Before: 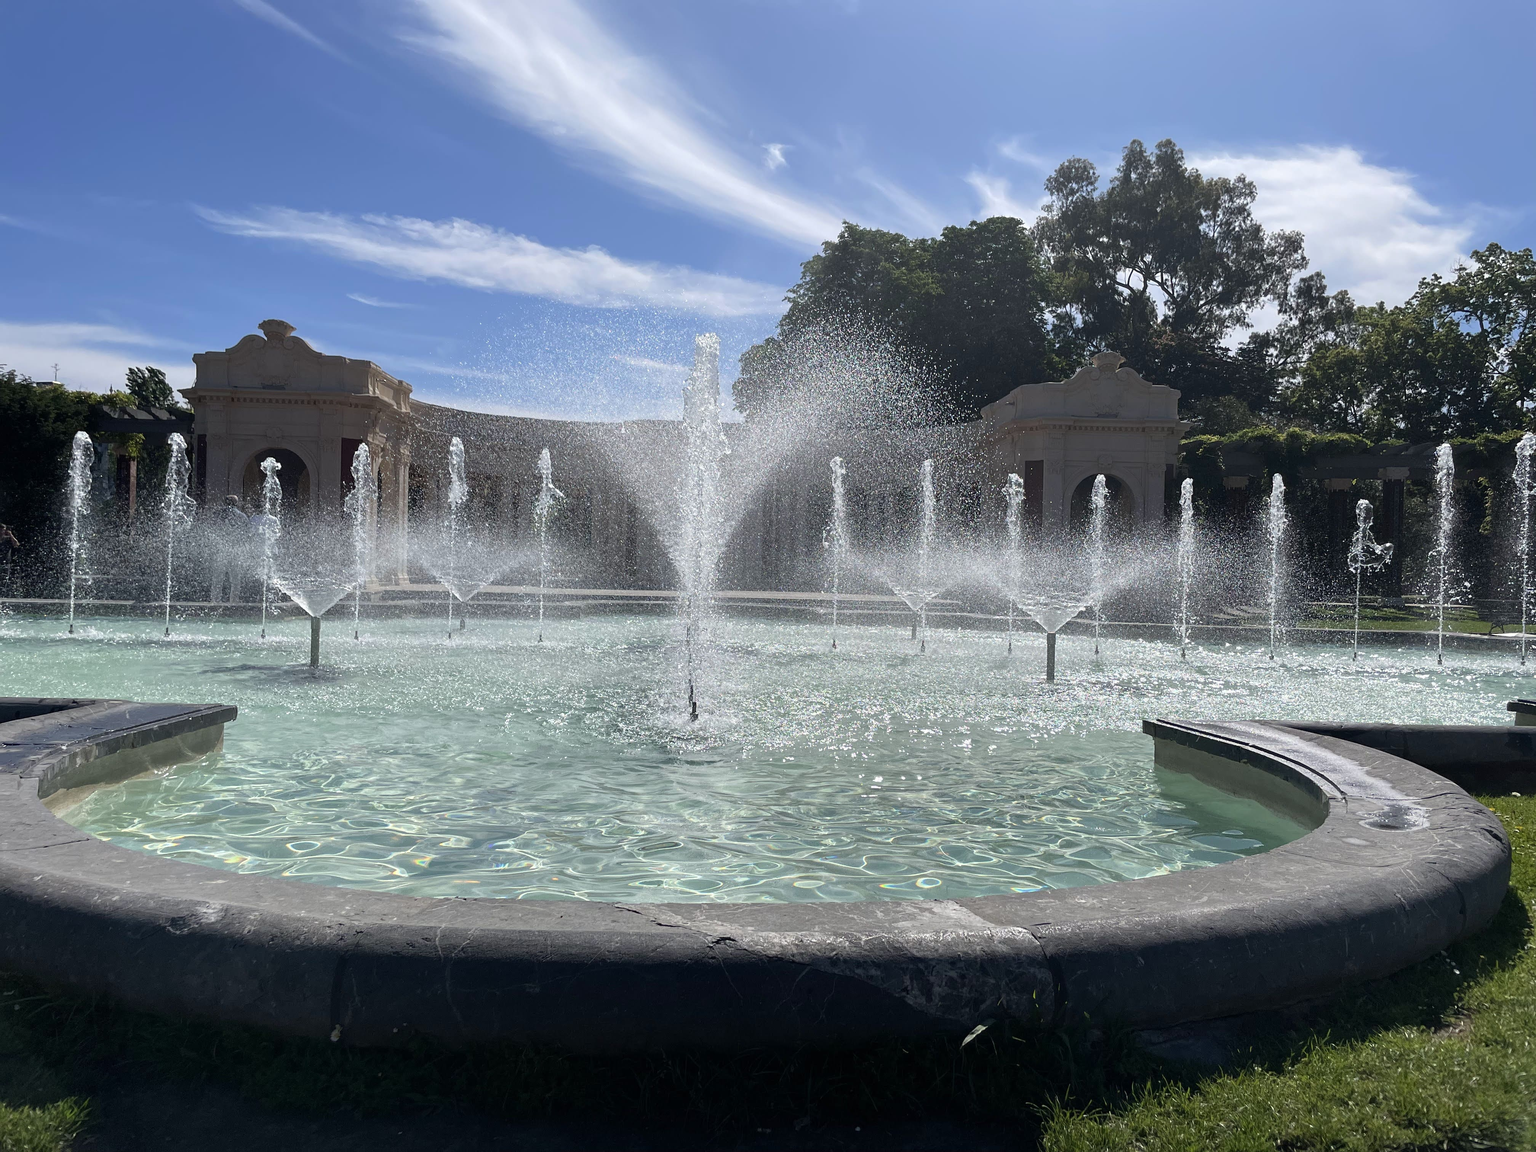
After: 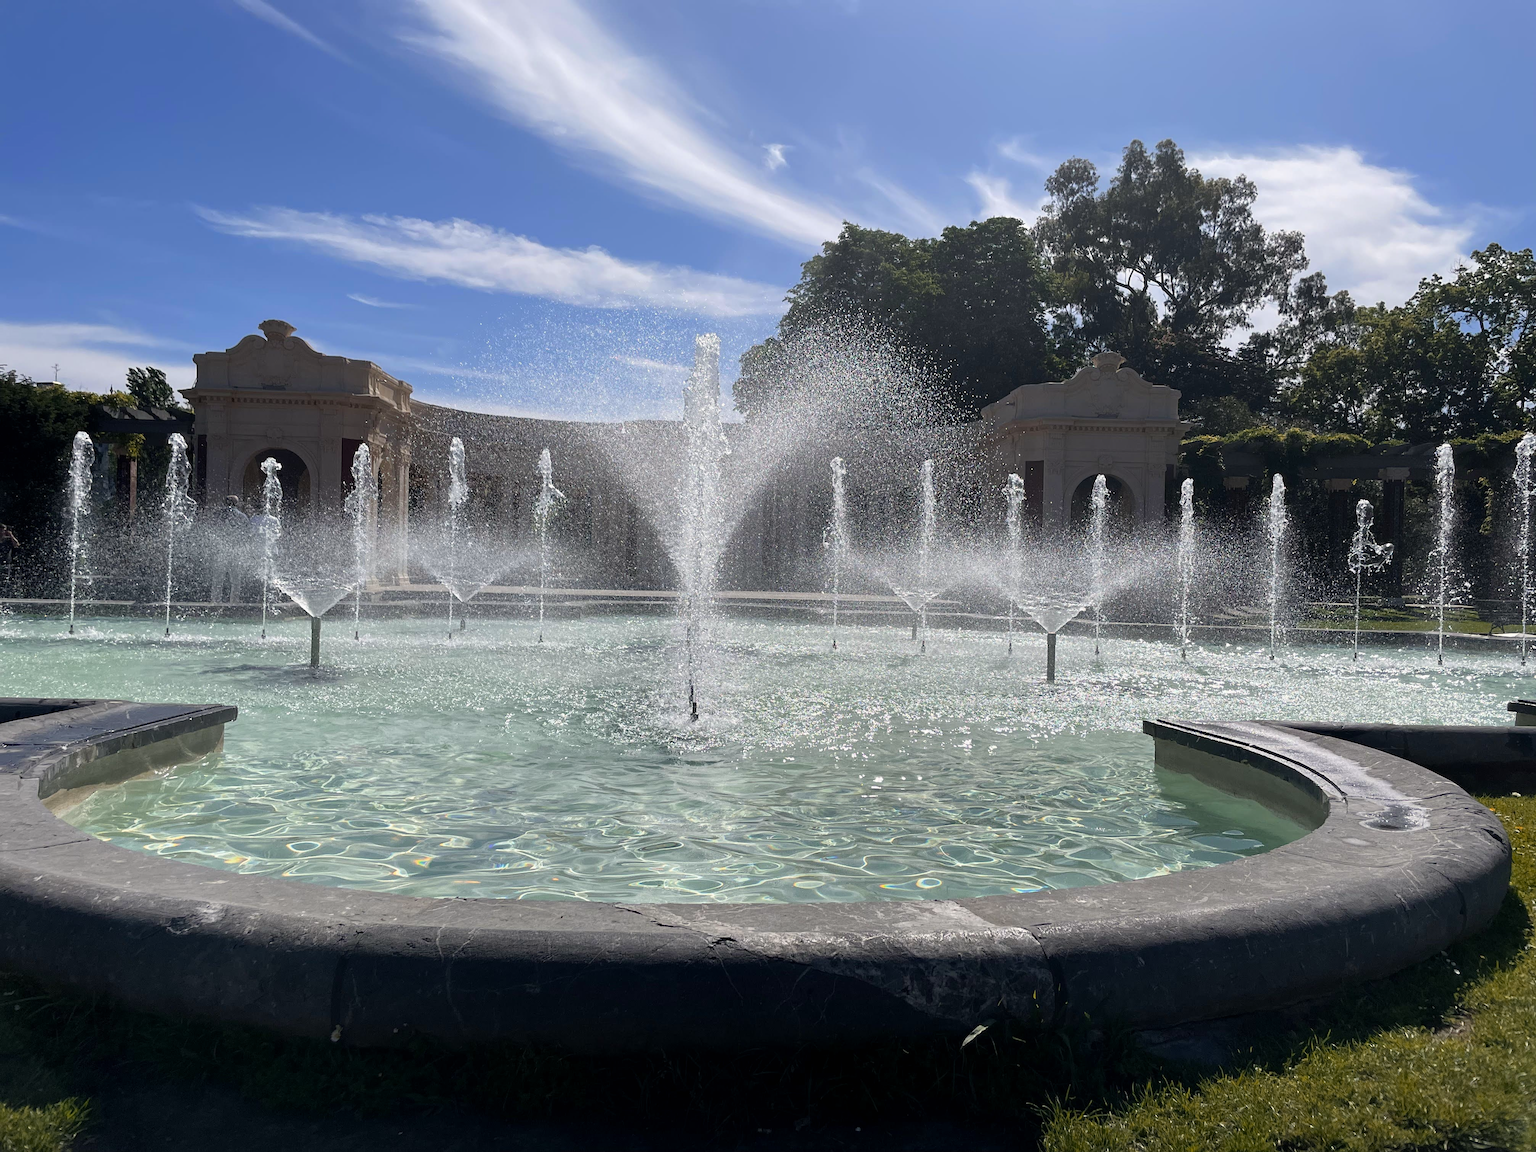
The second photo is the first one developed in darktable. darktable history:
color correction: highlights a* 1.32, highlights b* 1.65
color balance: mode lift, gamma, gain (sRGB), lift [0.98, 1, 1, 1]
vibrance: vibrance 75%
local contrast: highlights 100%, shadows 100%, detail 96%, midtone range 0.2
color zones: curves: ch1 [(0, 0.504) (0.143, 0.521) (0.286, 0.496) (0.429, 0.5) (0.571, 0.5) (0.714, 0.5) (0.857, 0.5) (1, 0.504)]; ch2 [(0, 0.5) (0.143, 0.481) (0.286, 0.422) (0.429, 0.477) (0.571, 0.499) (0.714, 0.5) (0.857, 0.5) (1, 0.5)]
